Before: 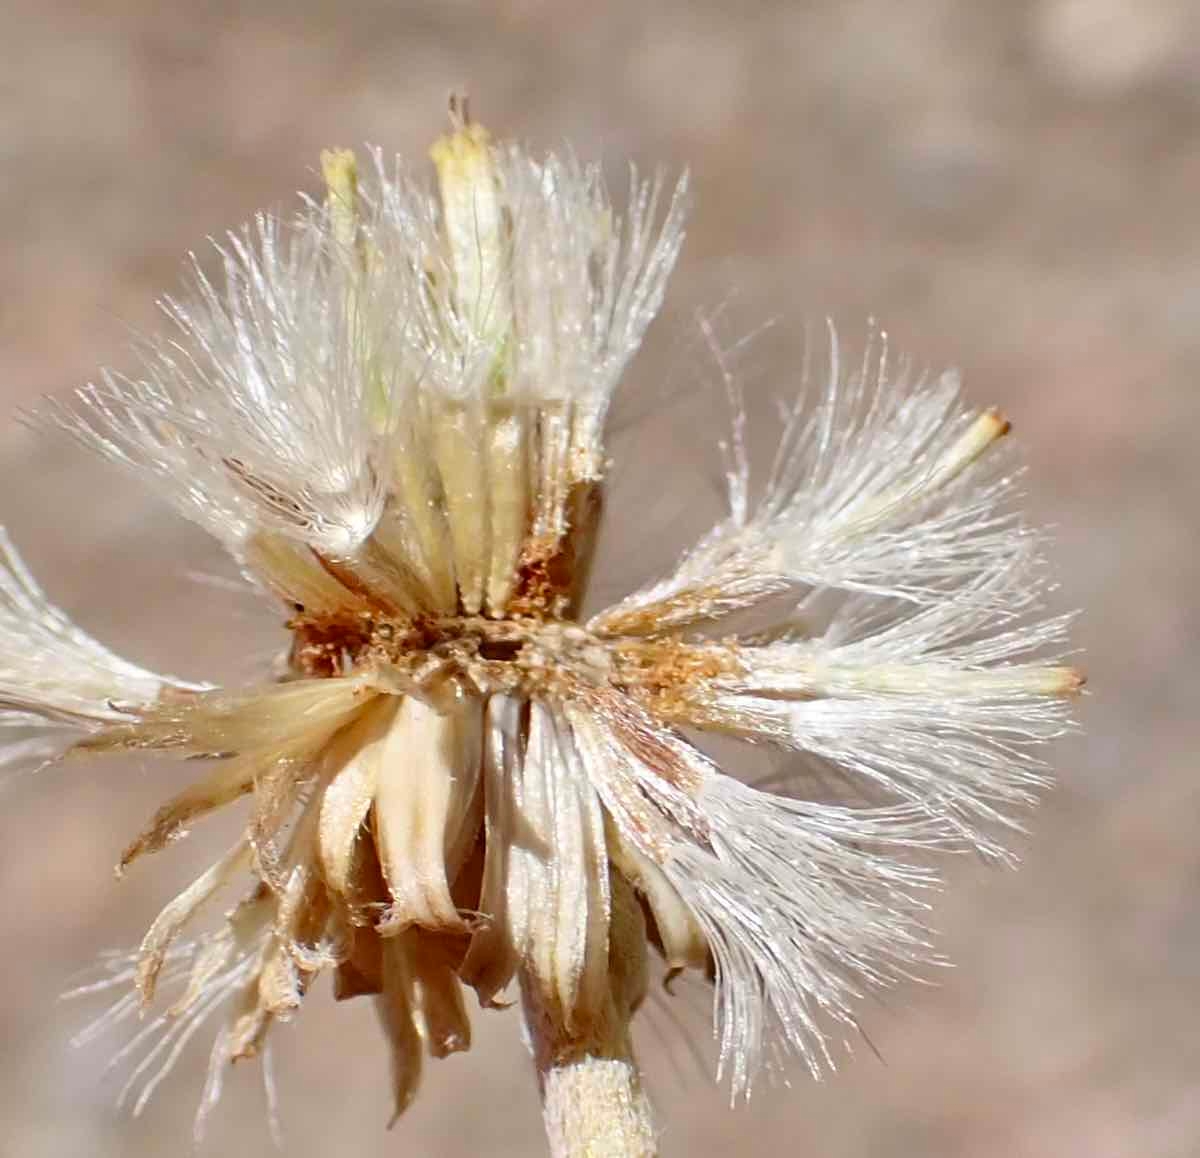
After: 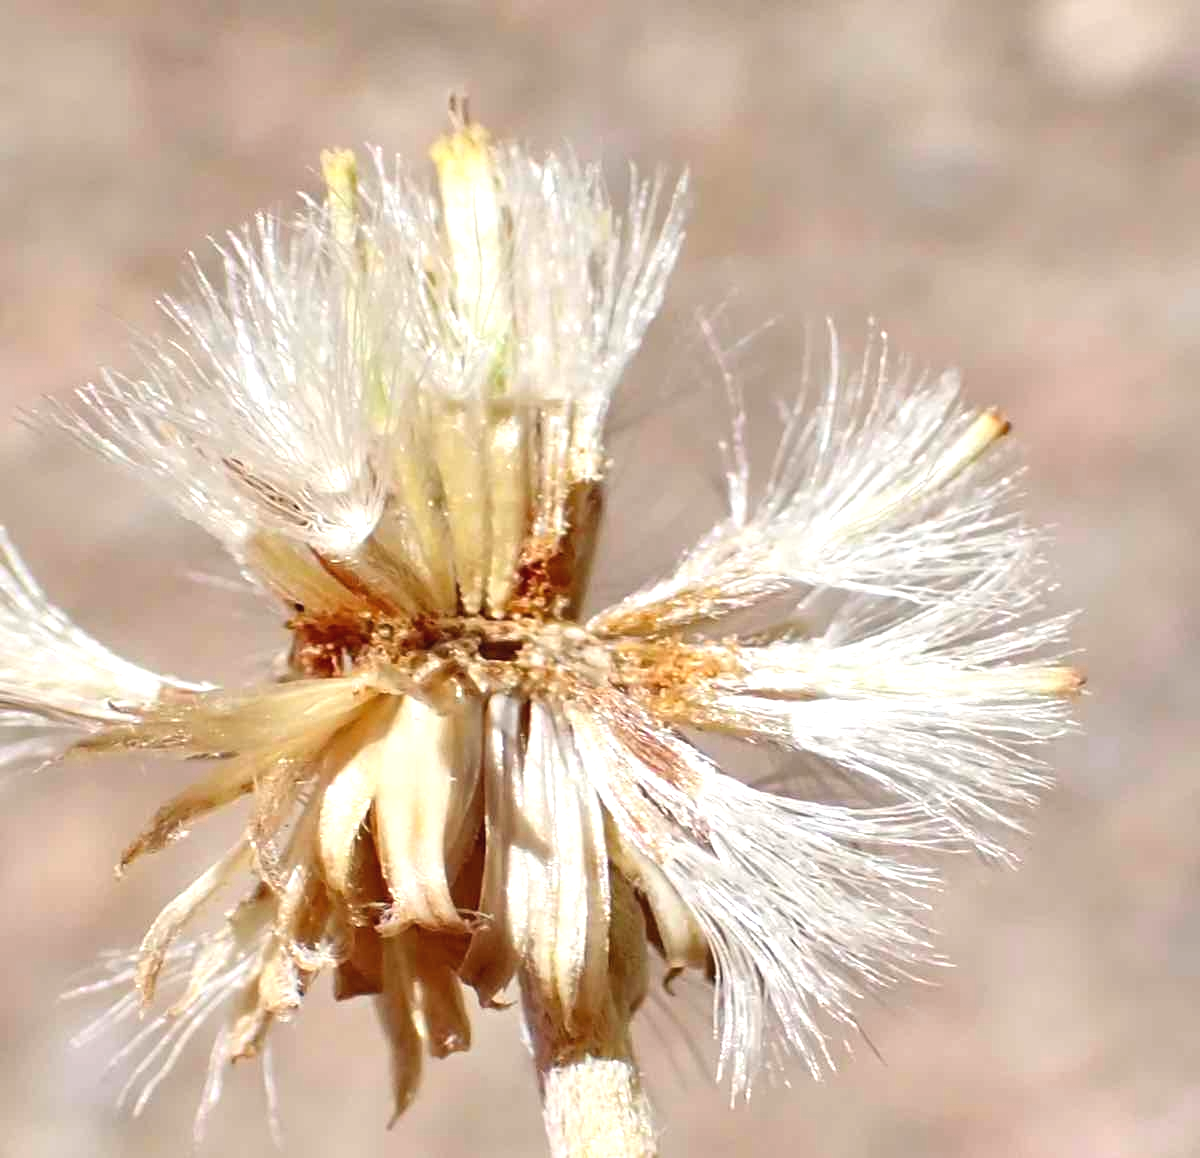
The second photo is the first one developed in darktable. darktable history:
exposure: black level correction -0.002, exposure 0.534 EV, compensate exposure bias true, compensate highlight preservation false
